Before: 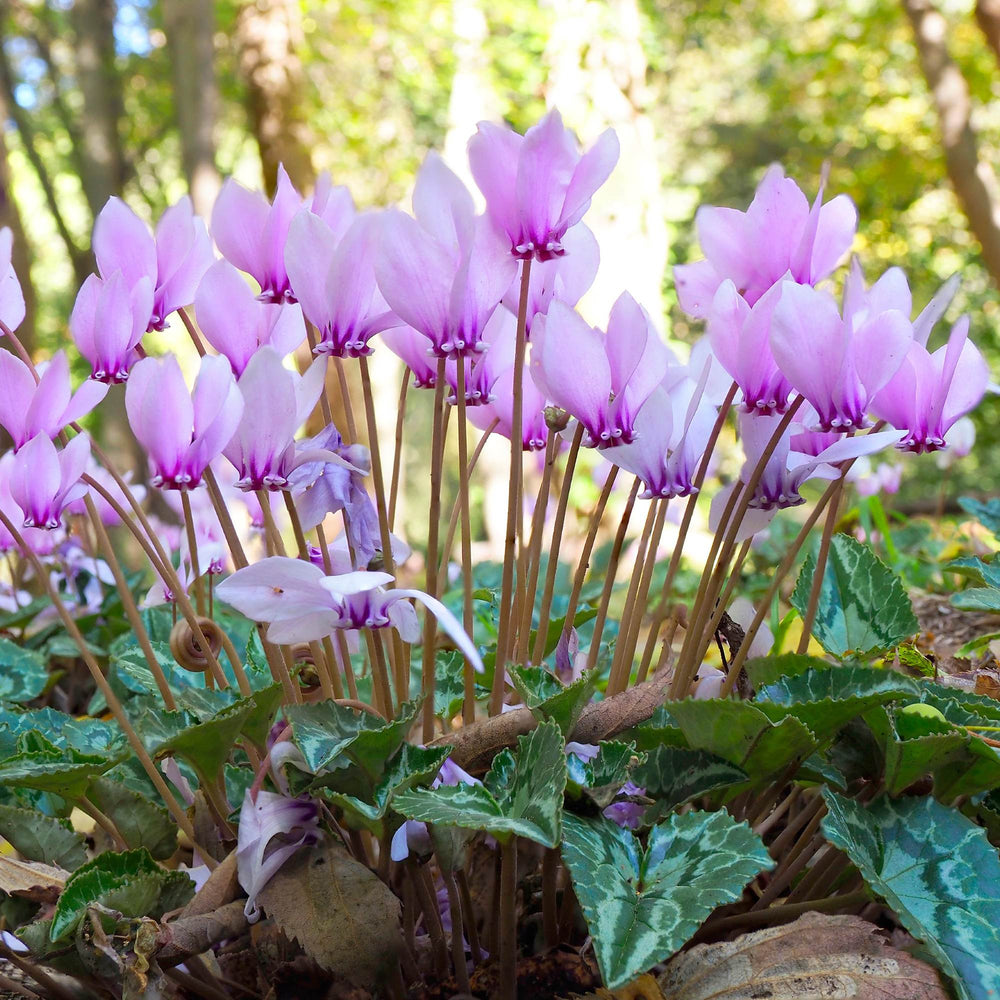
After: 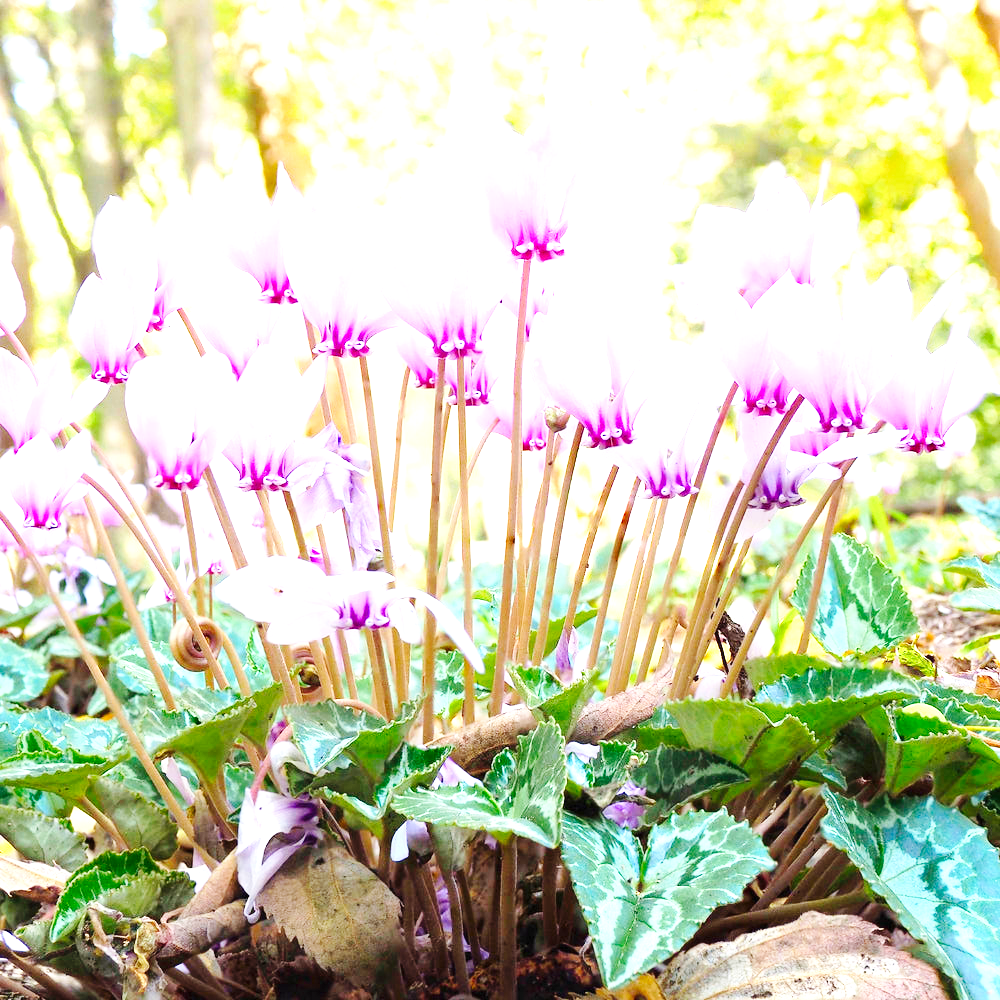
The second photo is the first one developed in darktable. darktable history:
exposure: black level correction 0, exposure 1.675 EV, compensate exposure bias true, compensate highlight preservation false
base curve: curves: ch0 [(0, 0) (0.032, 0.025) (0.121, 0.166) (0.206, 0.329) (0.605, 0.79) (1, 1)], preserve colors none
